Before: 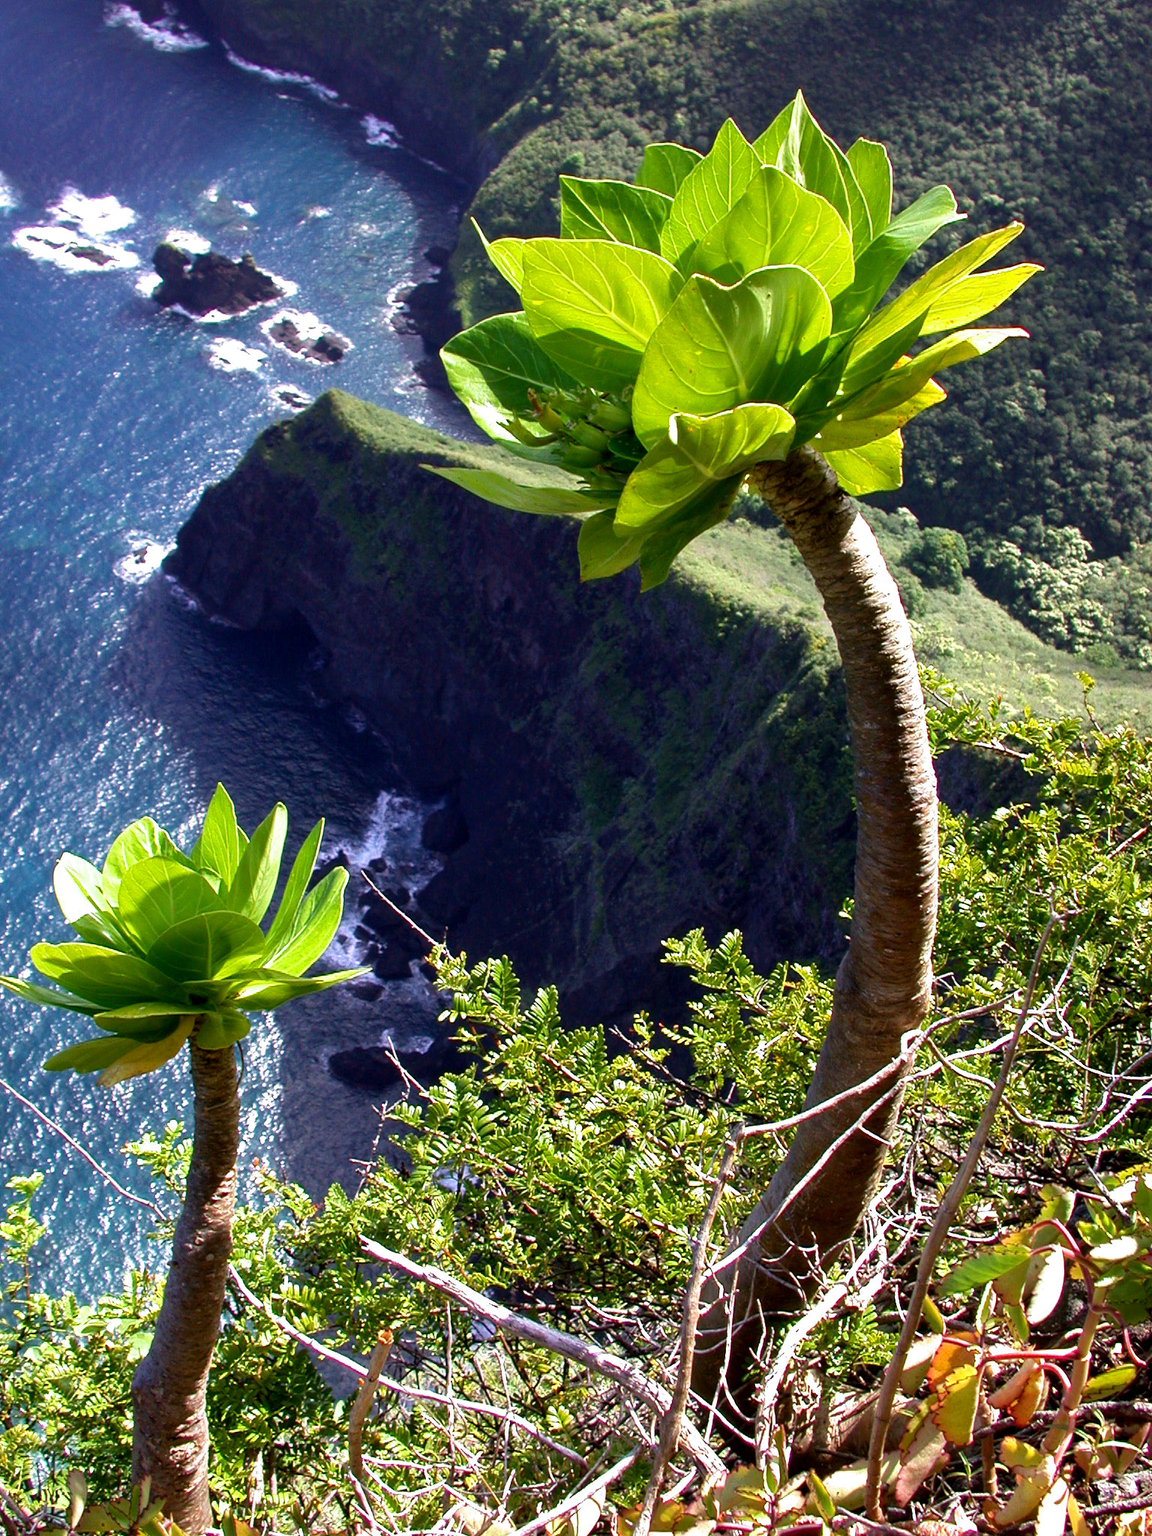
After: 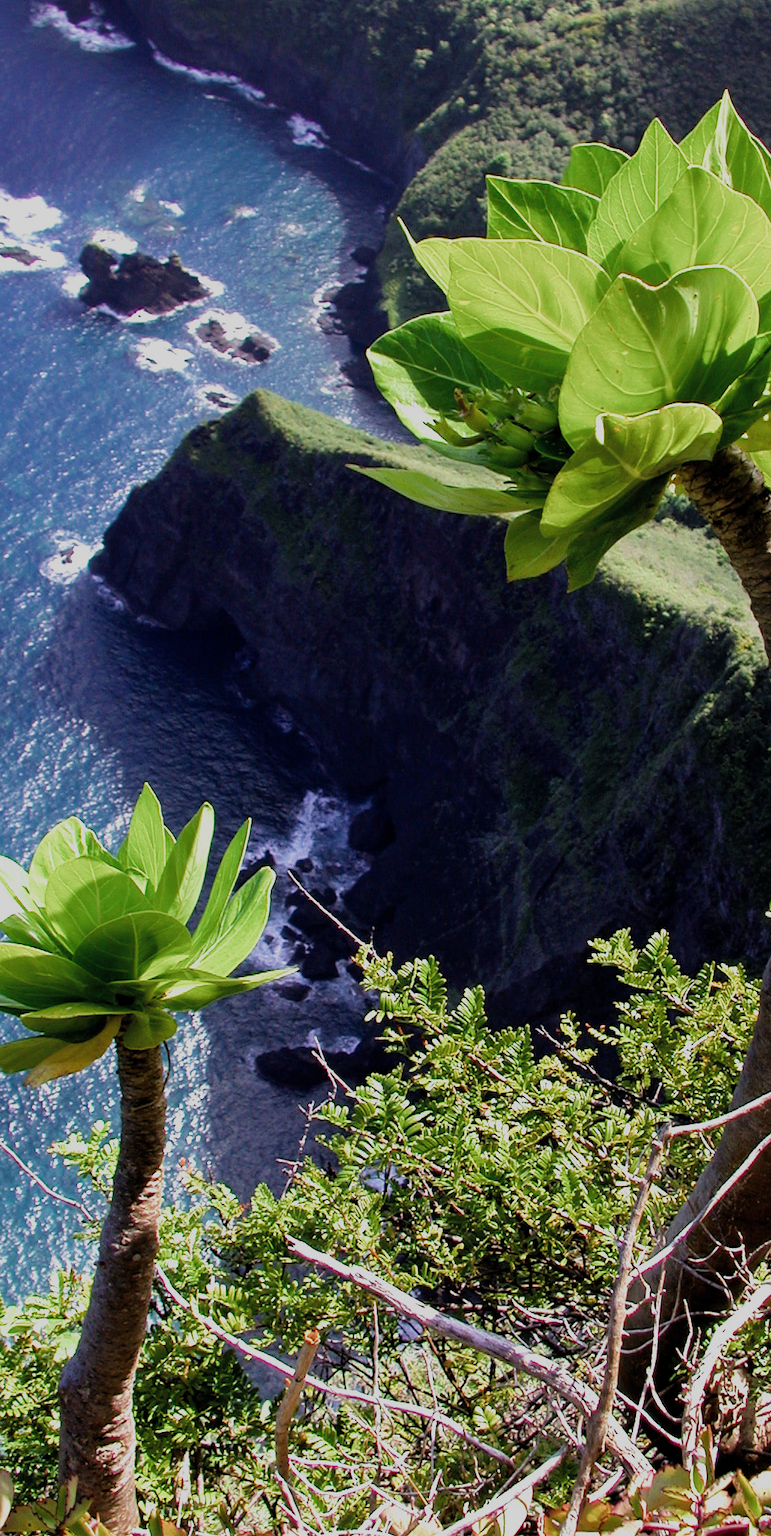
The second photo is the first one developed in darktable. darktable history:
crop and rotate: left 6.387%, right 26.57%
filmic rgb: black relative exposure -7.65 EV, white relative exposure 4.56 EV, threshold 5.95 EV, hardness 3.61, add noise in highlights 0.001, color science v3 (2019), use custom middle-gray values true, contrast in highlights soft, enable highlight reconstruction true
